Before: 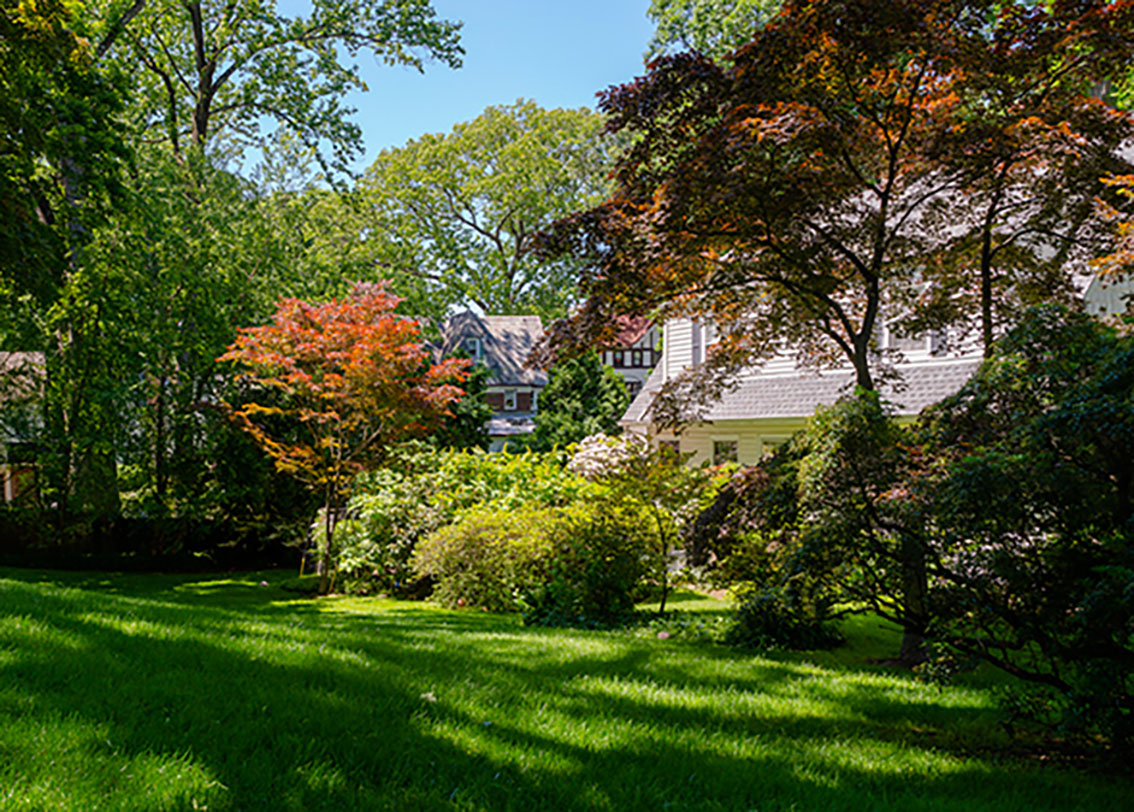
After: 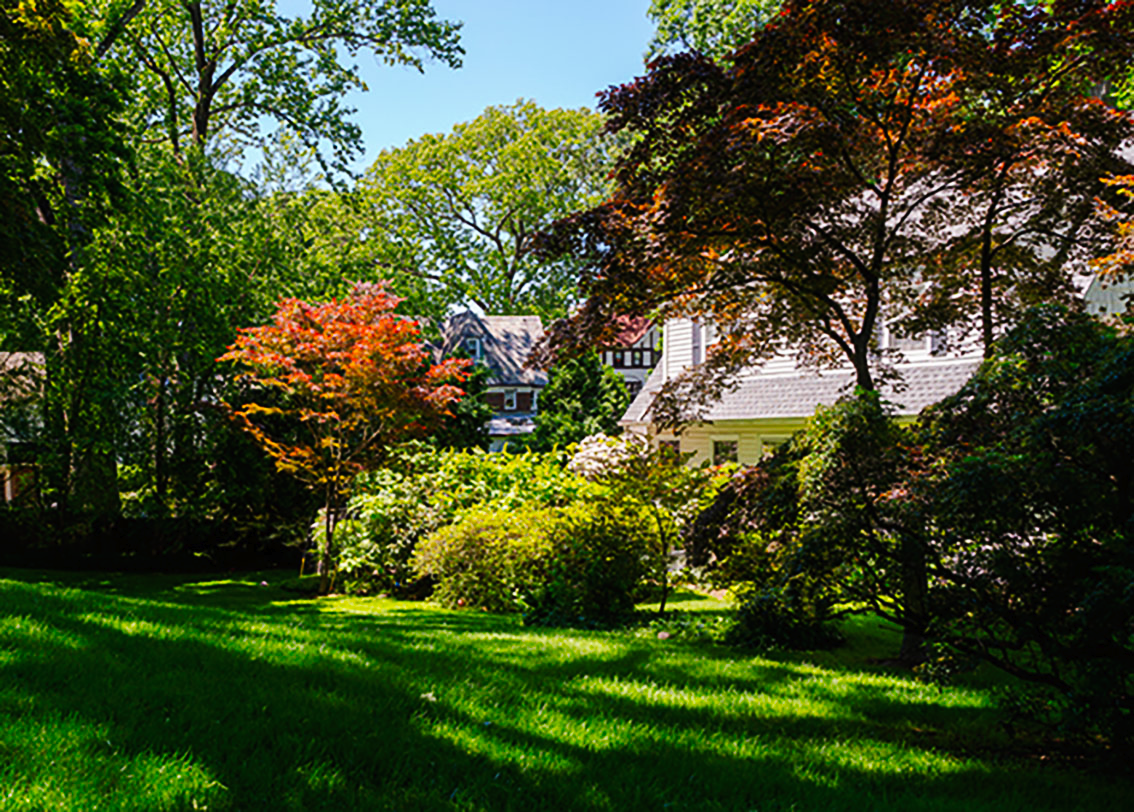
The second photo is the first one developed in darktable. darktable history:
tone curve: curves: ch0 [(0, 0) (0.003, 0.009) (0.011, 0.013) (0.025, 0.019) (0.044, 0.029) (0.069, 0.04) (0.1, 0.053) (0.136, 0.08) (0.177, 0.114) (0.224, 0.151) (0.277, 0.207) (0.335, 0.267) (0.399, 0.35) (0.468, 0.442) (0.543, 0.545) (0.623, 0.656) (0.709, 0.752) (0.801, 0.843) (0.898, 0.932) (1, 1)], preserve colors none
